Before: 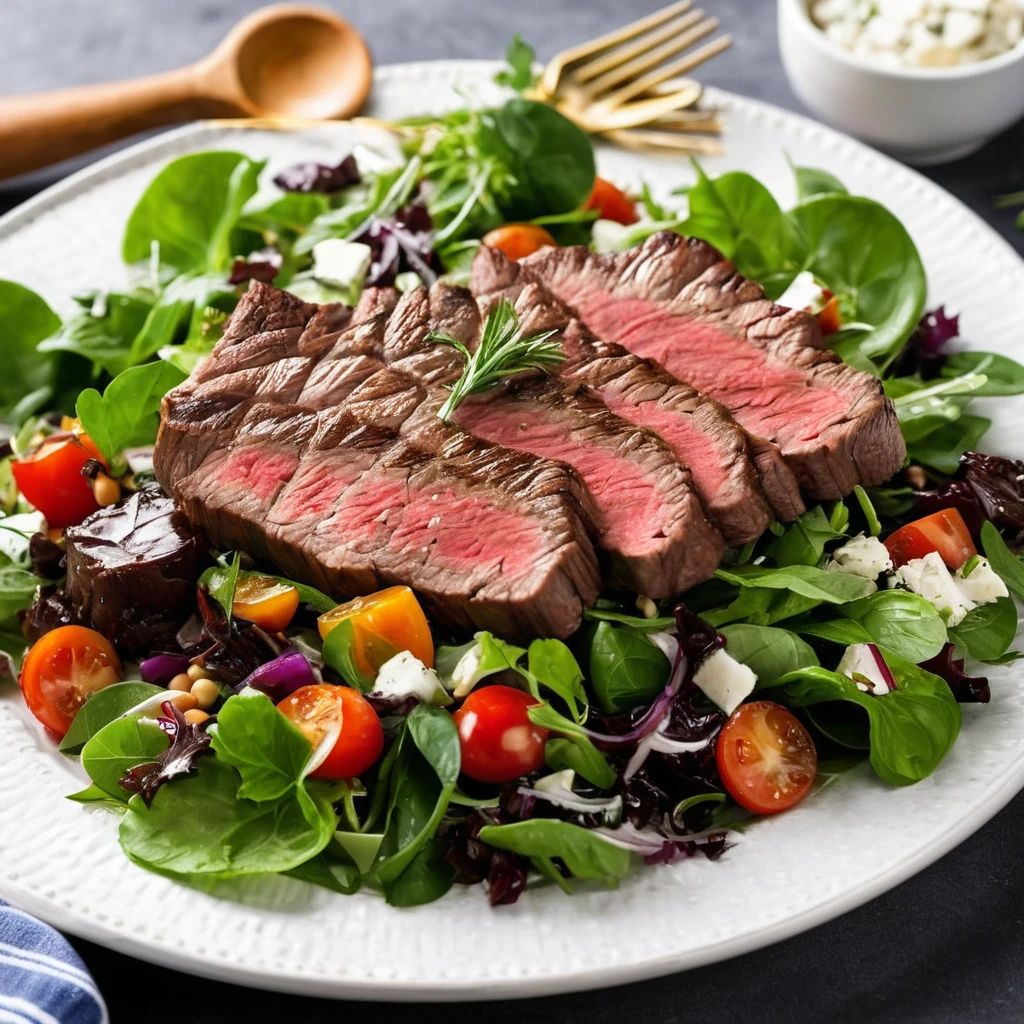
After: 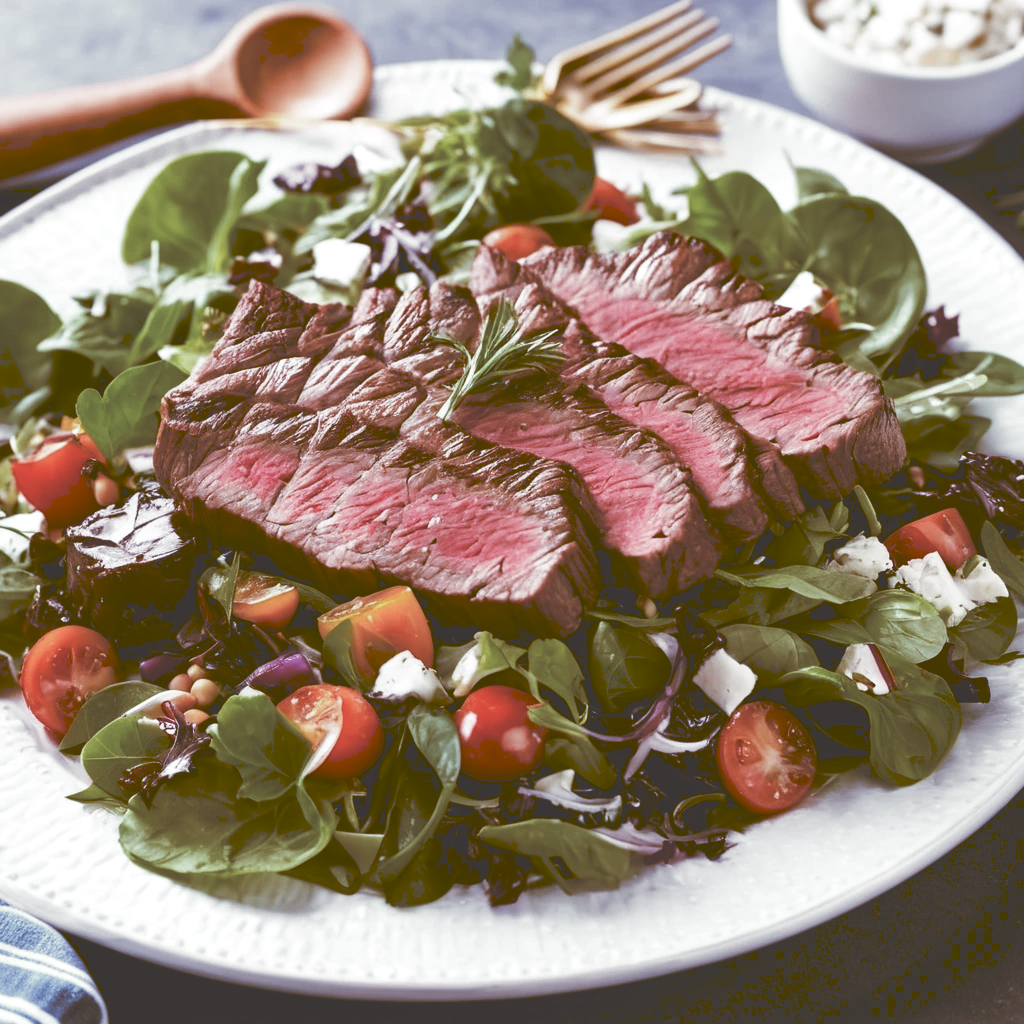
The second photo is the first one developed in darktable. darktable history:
tone curve: curves: ch0 [(0, 0) (0.003, 0.224) (0.011, 0.229) (0.025, 0.234) (0.044, 0.242) (0.069, 0.249) (0.1, 0.256) (0.136, 0.265) (0.177, 0.285) (0.224, 0.304) (0.277, 0.337) (0.335, 0.385) (0.399, 0.435) (0.468, 0.507) (0.543, 0.59) (0.623, 0.674) (0.709, 0.763) (0.801, 0.852) (0.898, 0.931) (1, 1)], preserve colors none
color look up table: target L [91.34, 85.07, 78.7, 77.31, 68.11, 58.06, 59.7, 46.86, 51.62, 40.44, 22.48, 200.79, 102.86, 79.72, 69.96, 58.19, 59.09, 51.63, 51.02, 50.94, 34.54, 32.91, 21.27, 19.99, 7.665, 1.085, 92.72, 80.36, 78.57, 84.43, 67.25, 79.49, 69.2, 54.97, 69.3, 63.55, 63.67, 46.6, 45.02, 39.28, 36.02, 33.2, 29.25, 32.54, 13.9, 5.004, 93.45, 79.09, 46.48], target a [-17.97, -21.69, -40.82, -11.36, -19.75, -35.09, -26.85, -6.569, 2.77, -18.8, -7.029, 0, 0, -2.35, 24.11, 8.958, 35.98, 23, 50.01, 29.22, 16.67, 42.97, 13.31, 31.66, 26.53, 4.431, -0.518, -5.433, 13.65, 7.511, 5.866, 19.59, 35.73, 52.6, -12.38, 4.808, 30.82, 31.5, 7.612, 8.393, 6.89, 31.96, 25.32, 10.56, 10.09, 13.76, -36.43, -29.46, -13.27], target b [45.01, 31.71, 14.25, 1.894, 11.71, 36.28, -0.195, 31.86, 6.607, 32.47, 37.93, -0.001, -0.002, 38.74, 7.247, 46.91, 33.24, 25.86, 15.52, 4.799, 54.35, 55.29, 35.8, 30.67, 12.69, 1.498, 12.12, -6.911, -3.695, -1.14, -9.544, -9.413, -17.27, -7.655, -25.5, -34.44, -28.85, -8.758, -35.18, -16.64, -2.68, -22.7, -46.04, -58.74, 23.05, 7.682, 13.49, -9.299, -14.73], num patches 49
